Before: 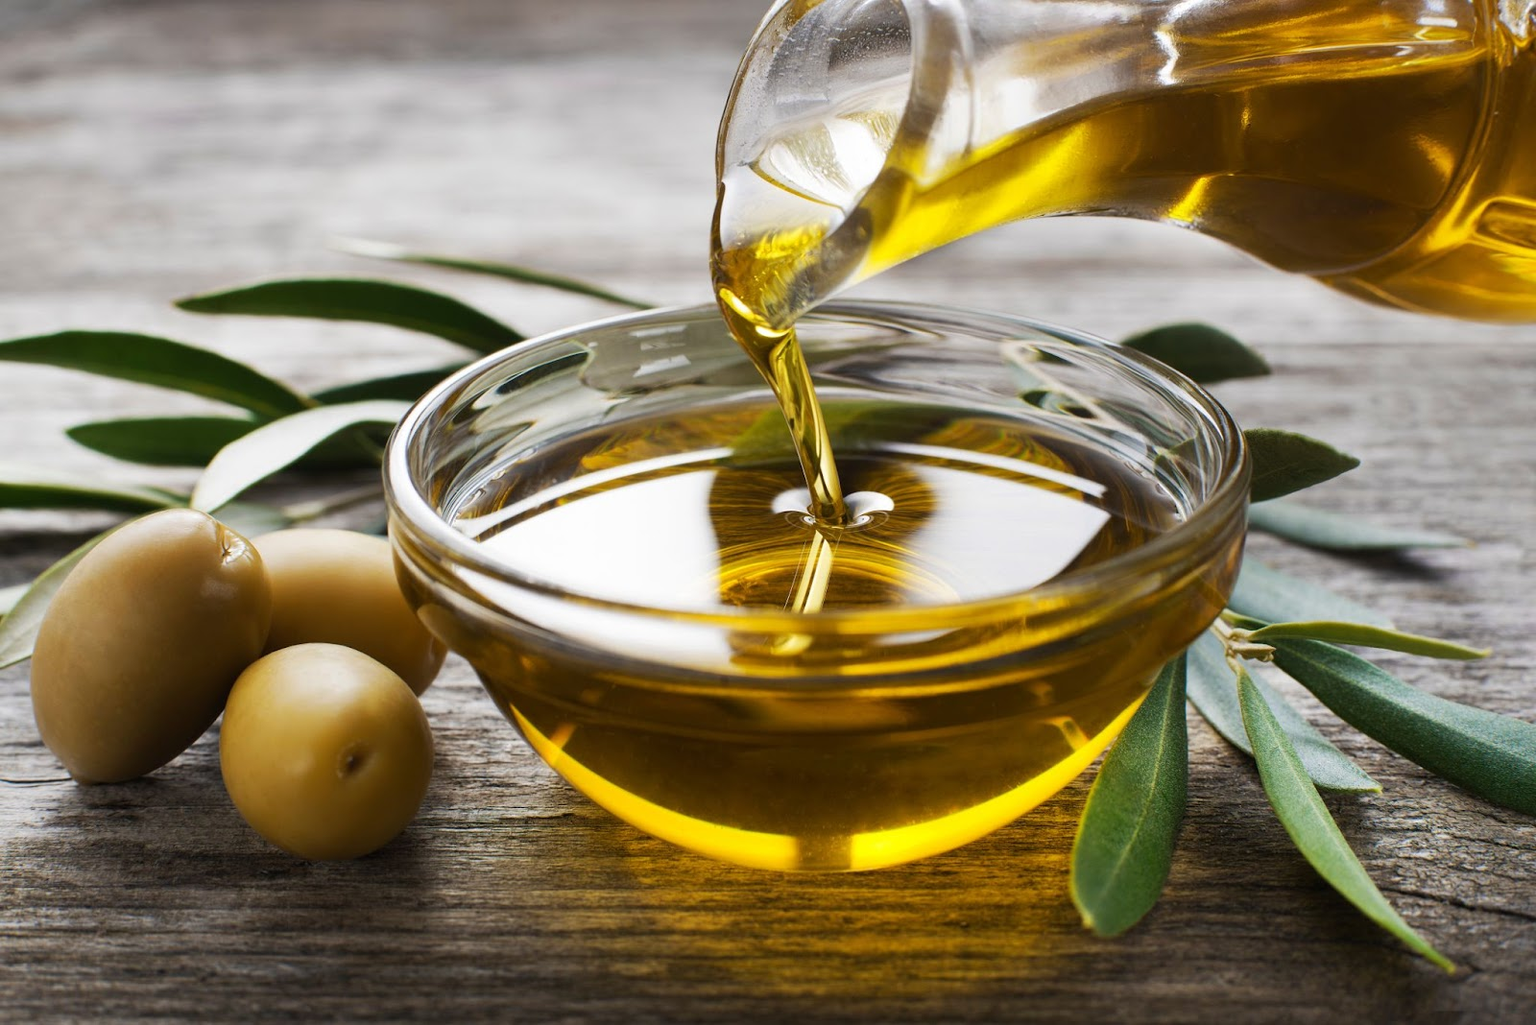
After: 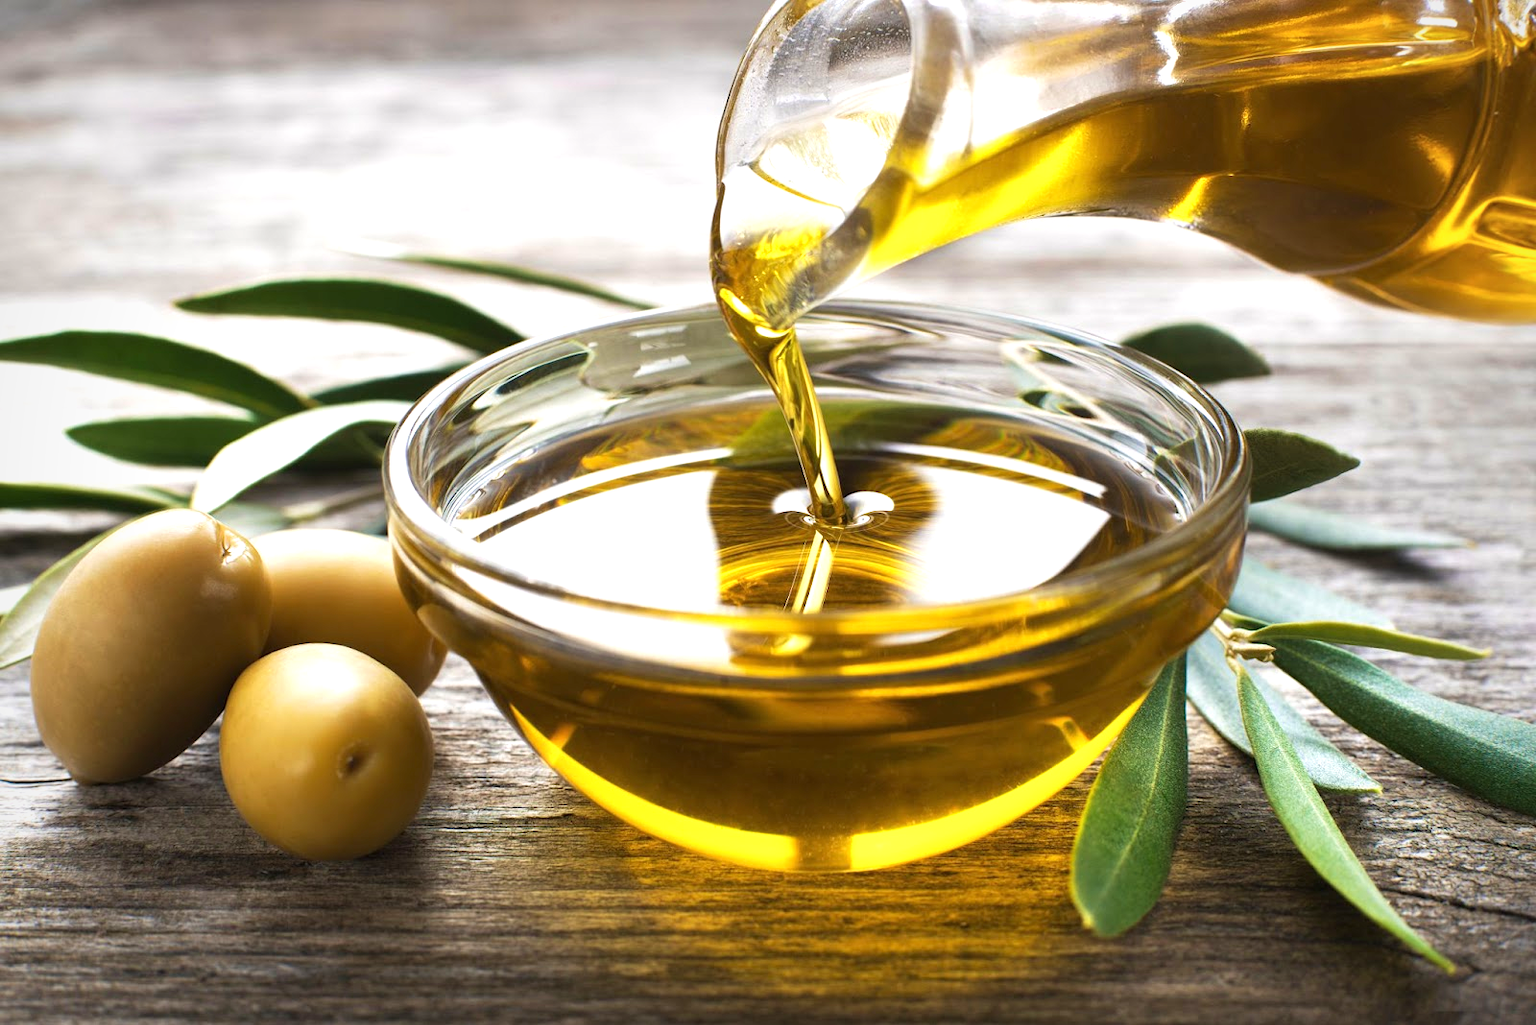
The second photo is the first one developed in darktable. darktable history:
vignetting: fall-off radius 61.25%, brightness -0.314, saturation -0.045
exposure: black level correction 0, exposure 0.698 EV, compensate exposure bias true, compensate highlight preservation false
velvia: strength 14.95%
